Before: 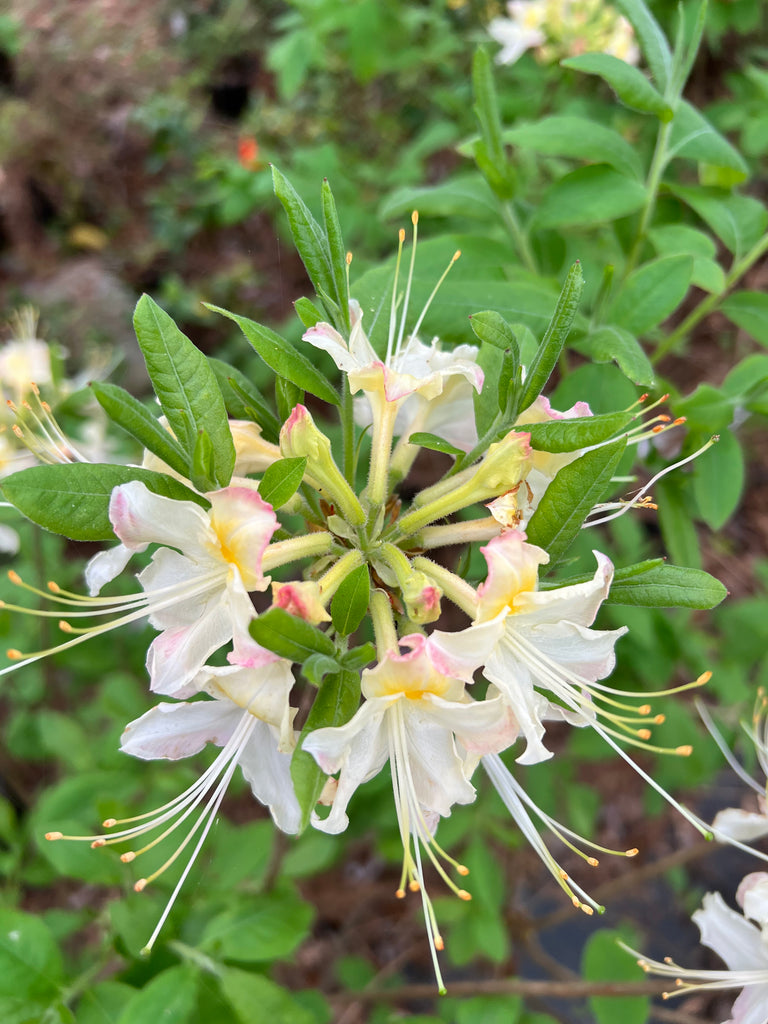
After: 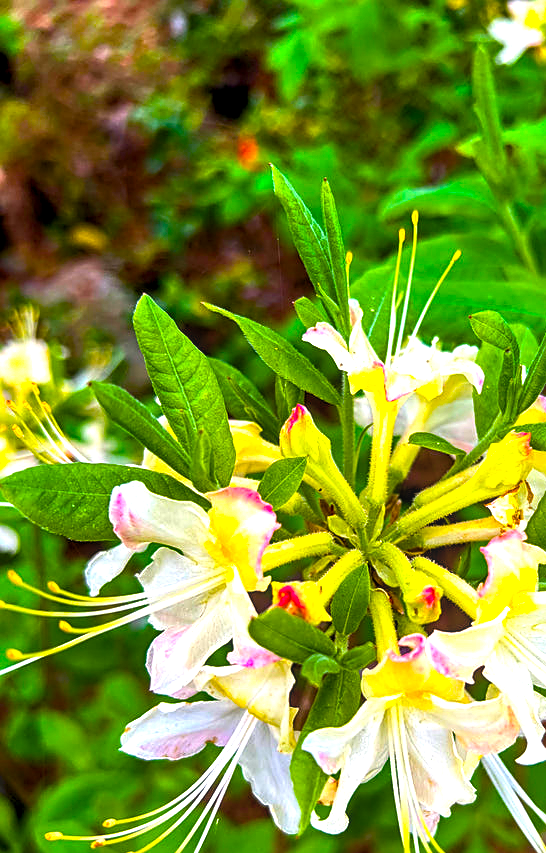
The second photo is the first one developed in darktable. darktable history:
color balance rgb: linear chroma grading › shadows -40%, linear chroma grading › highlights 40%, linear chroma grading › global chroma 45%, linear chroma grading › mid-tones -30%, perceptual saturation grading › global saturation 55%, perceptual saturation grading › highlights -50%, perceptual saturation grading › mid-tones 40%, perceptual saturation grading › shadows 30%, perceptual brilliance grading › global brilliance 20%, perceptual brilliance grading › shadows -40%, global vibrance 35%
local contrast: on, module defaults
crop: right 28.885%, bottom 16.626%
sharpen: radius 1.967
color balance: contrast fulcrum 17.78%
haze removal: adaptive false
